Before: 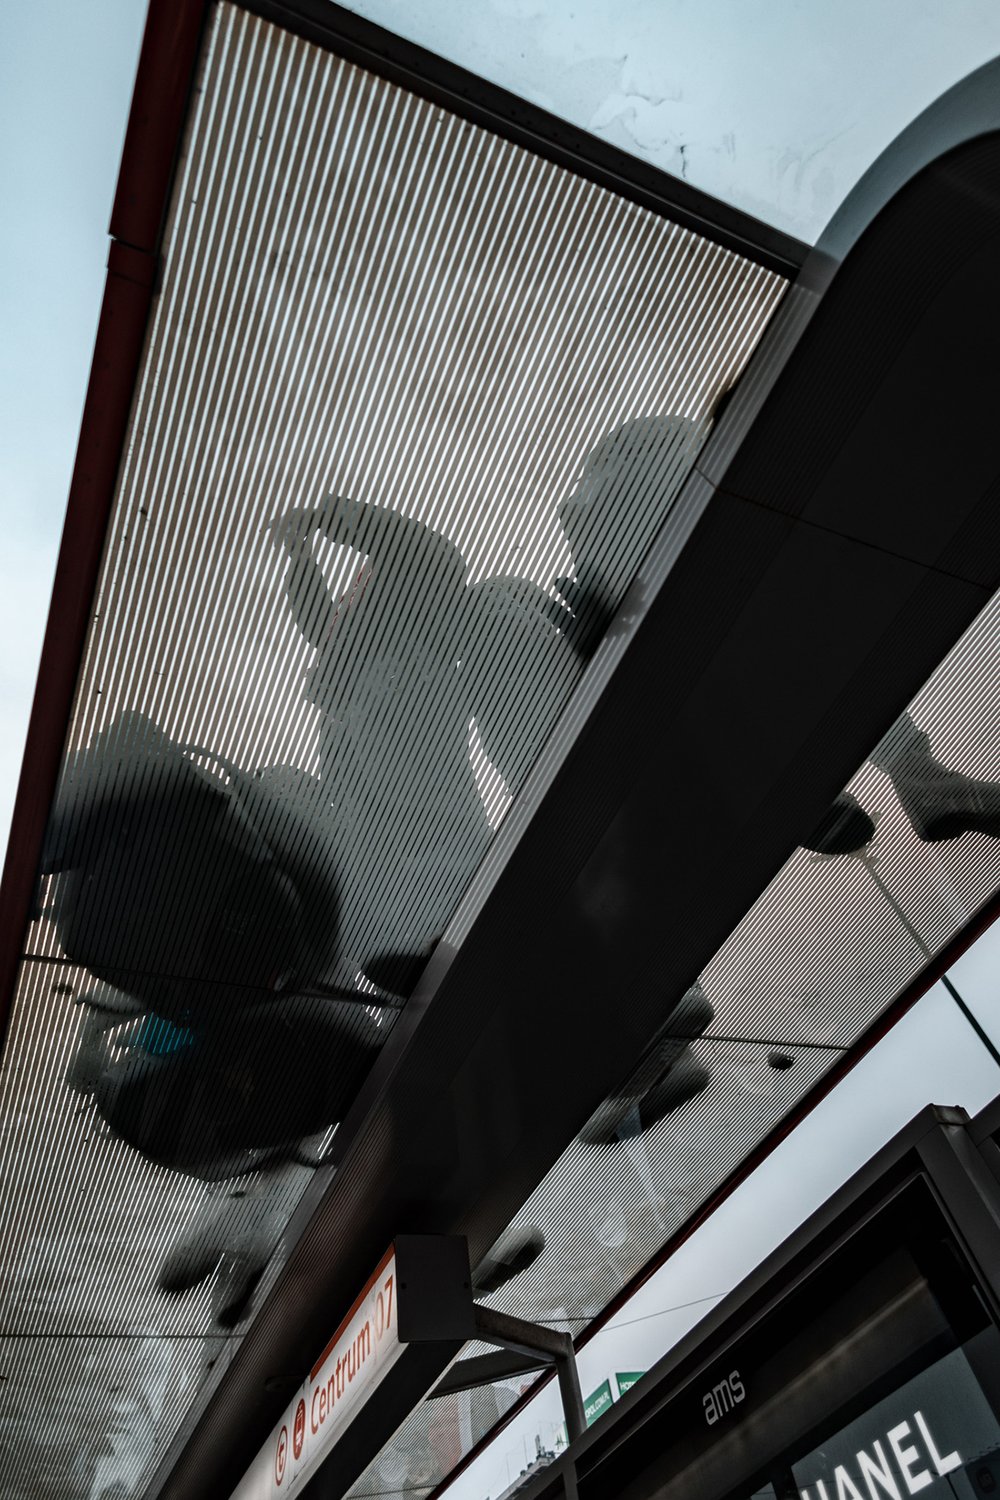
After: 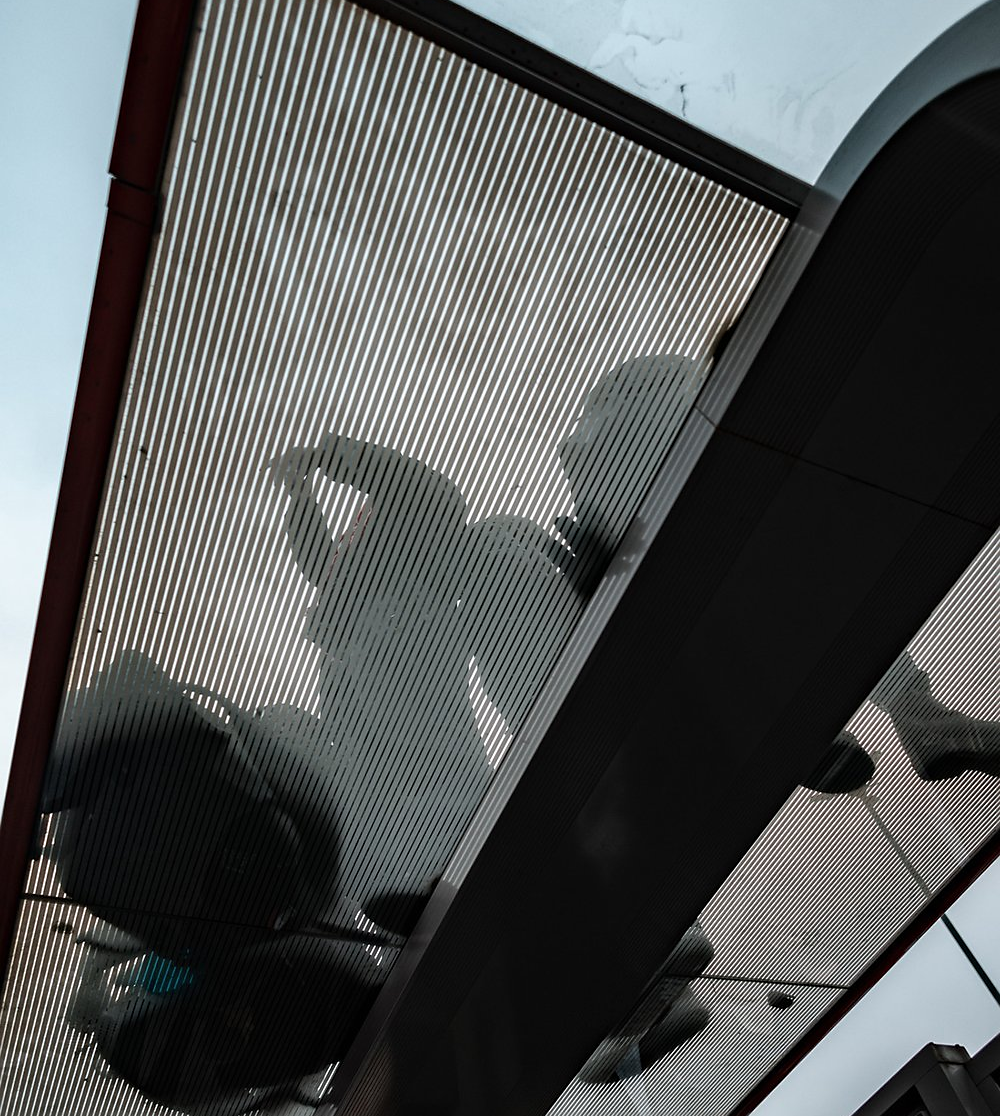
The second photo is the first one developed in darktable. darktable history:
crop: top 4.081%, bottom 21.497%
sharpen: radius 1.438, amount 0.394, threshold 1.716
